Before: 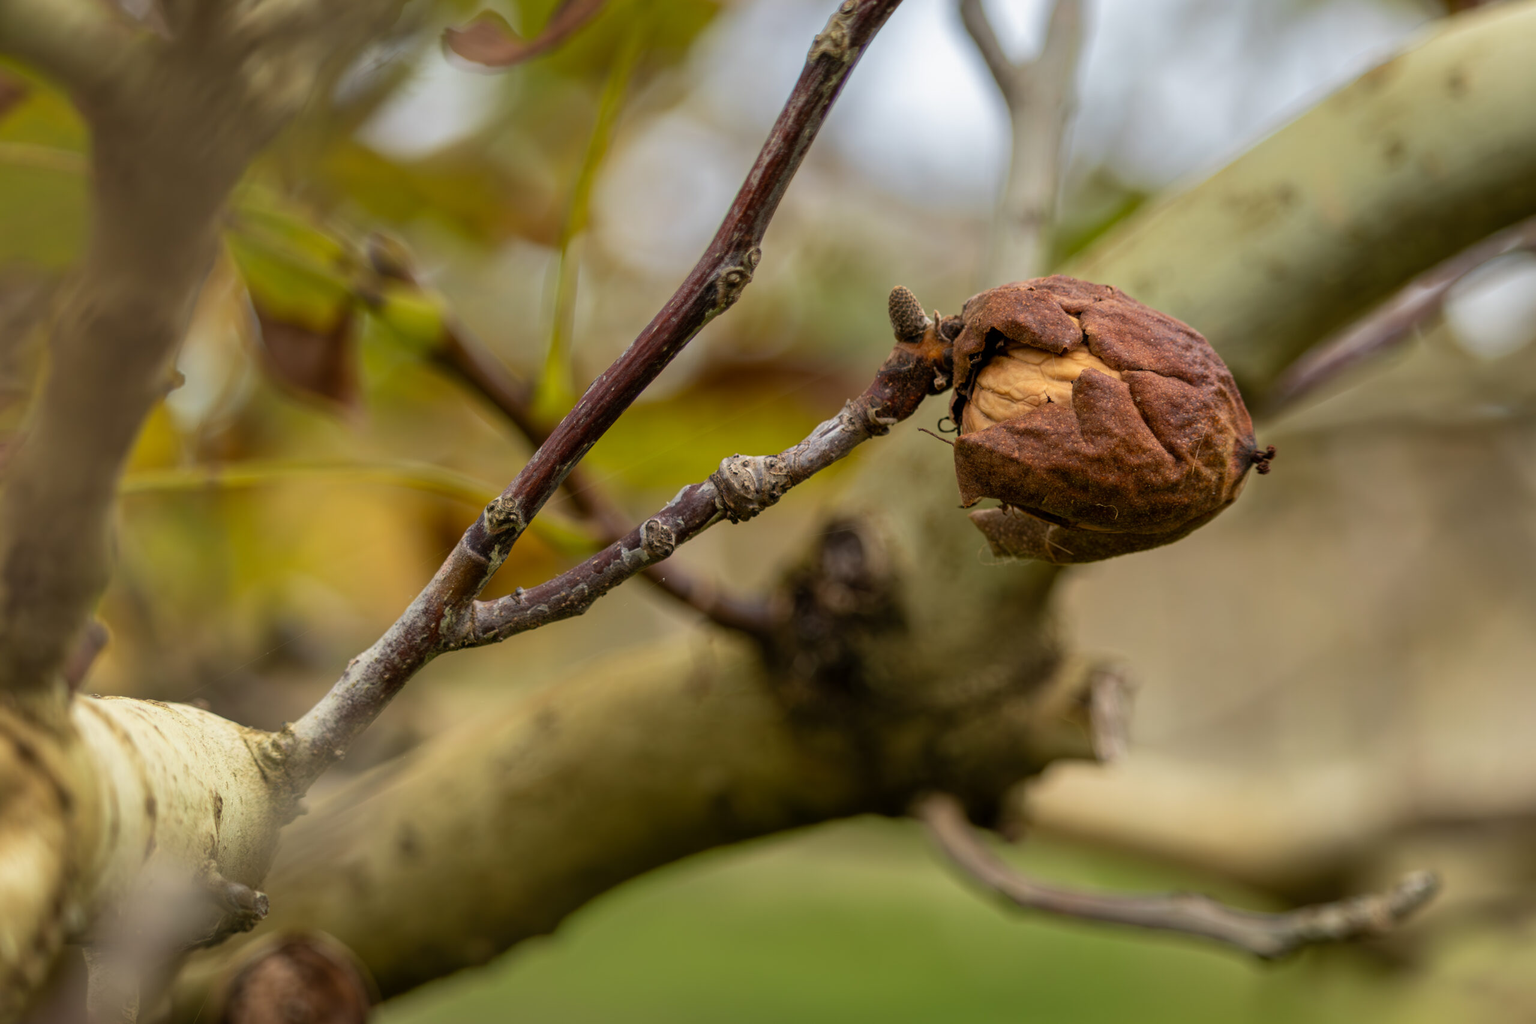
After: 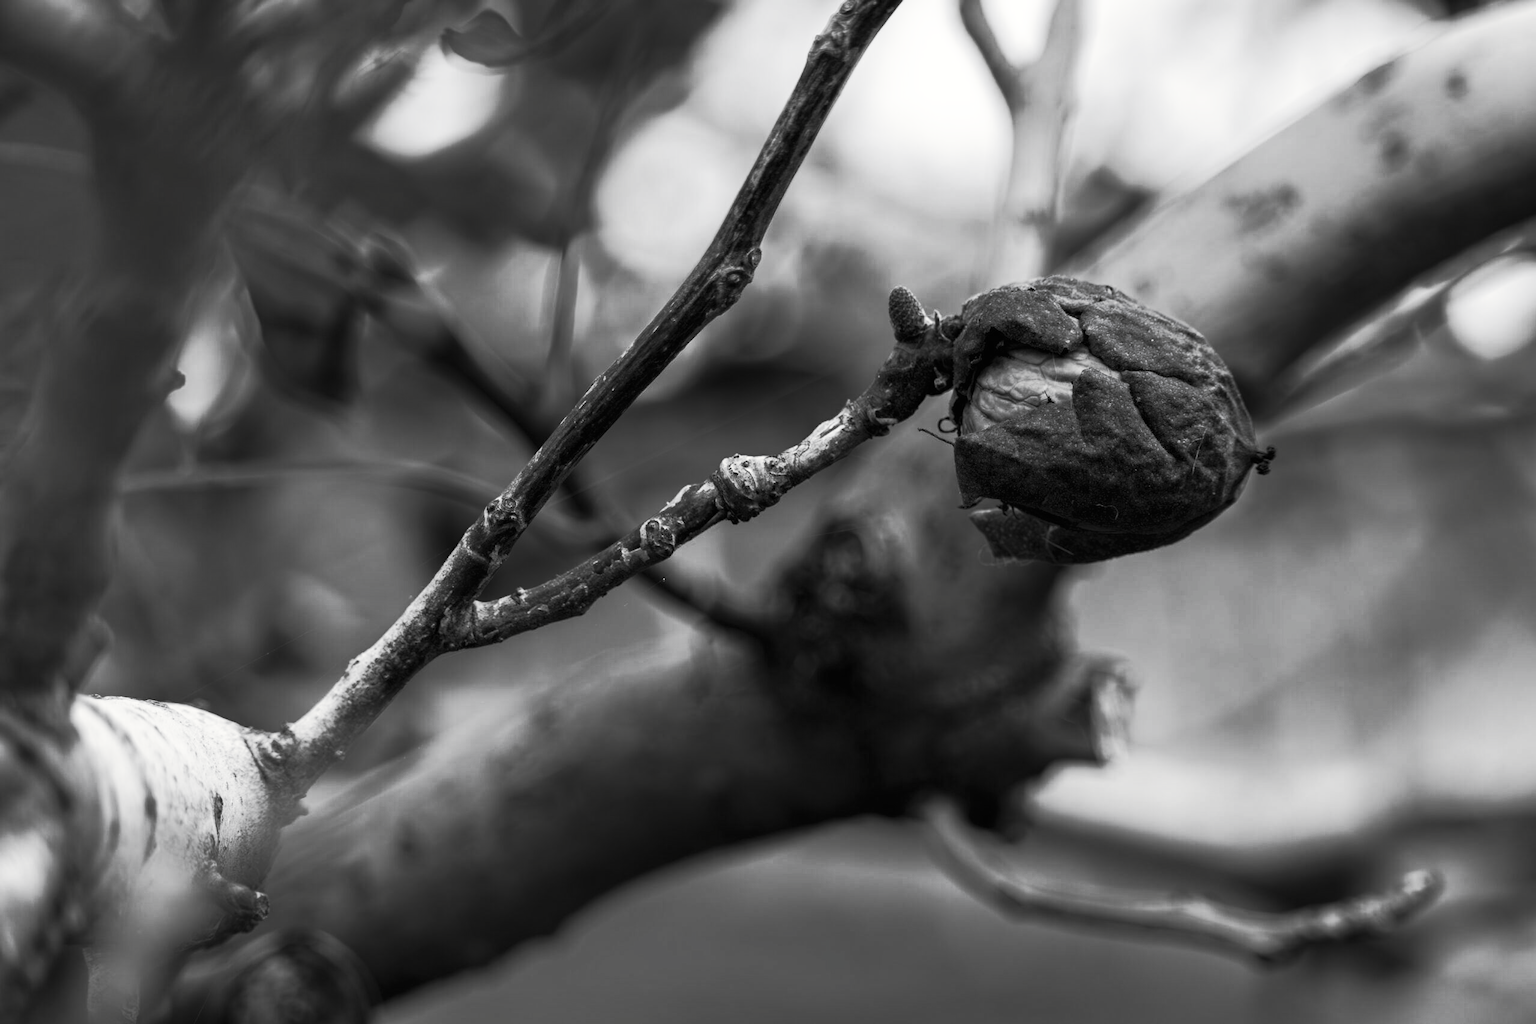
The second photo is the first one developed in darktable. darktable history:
tone curve: curves: ch0 [(0, 0) (0.003, 0.003) (0.011, 0.008) (0.025, 0.018) (0.044, 0.04) (0.069, 0.062) (0.1, 0.09) (0.136, 0.121) (0.177, 0.158) (0.224, 0.197) (0.277, 0.255) (0.335, 0.314) (0.399, 0.391) (0.468, 0.496) (0.543, 0.683) (0.623, 0.801) (0.709, 0.883) (0.801, 0.94) (0.898, 0.984) (1, 1)], preserve colors none
color look up table: target L [89.53, 71.1, 88.82, 86.7, 74.42, 48.36, 58.64, 58.64, 37.12, 23.52, 200.09, 100, 54.76, 67, 39.49, 56.32, 43.8, 34.03, 56.7, 33.18, 39.49, 43.39, 1.097, 14.68, 11.76, 5.464, 0.548, 79.52, 75.52, 85.98, 83.12, 62.72, 79.52, 58.12, 72.94, 37.82, 30.59, 39.49, 11.26, 91.64, 100, 100, 91.64, 85.27, 69.61, 84.56, 58.38, 63.22, 35.44], target a [-0.003, 0, -0.101, -0.003, -0.003, 0.001, 0, 0, 0.001, 0, 0, -0.653, 0.001, 0, 0, 0.001, 0.001, 0, 0.001, 0, 0, 0.001, 0 ×5, -0.003, 0, -0.003, -0.003, 0.001, -0.003, 0.001, -0.001, 0 ×4, -0.1, -0.653, -0.653, -0.1, -0.003, 0, -0.003, 0.001, 0, 0.001], target b [0.026, 0.004, 1.248, 0.027, 0.028, -0.008, -0.002, -0.002, -0.004, -0.003, 0, 8.394, -0.006, 0.005, 0, -0.006, -0.006, -0.001, -0.006, -0.001, 0, -0.007, 0, -0.001, 0, 0.003, 0, 0.027, 0.004, 0.027, 0.027, -0.003, 0.027, -0.002, 0.005, -0.001, -0.001, 0, 0, 1.239, 8.394, 8.394, 1.239, 0.027, 0.004, 0.027, -0.002, -0.002, -0.004], num patches 49
